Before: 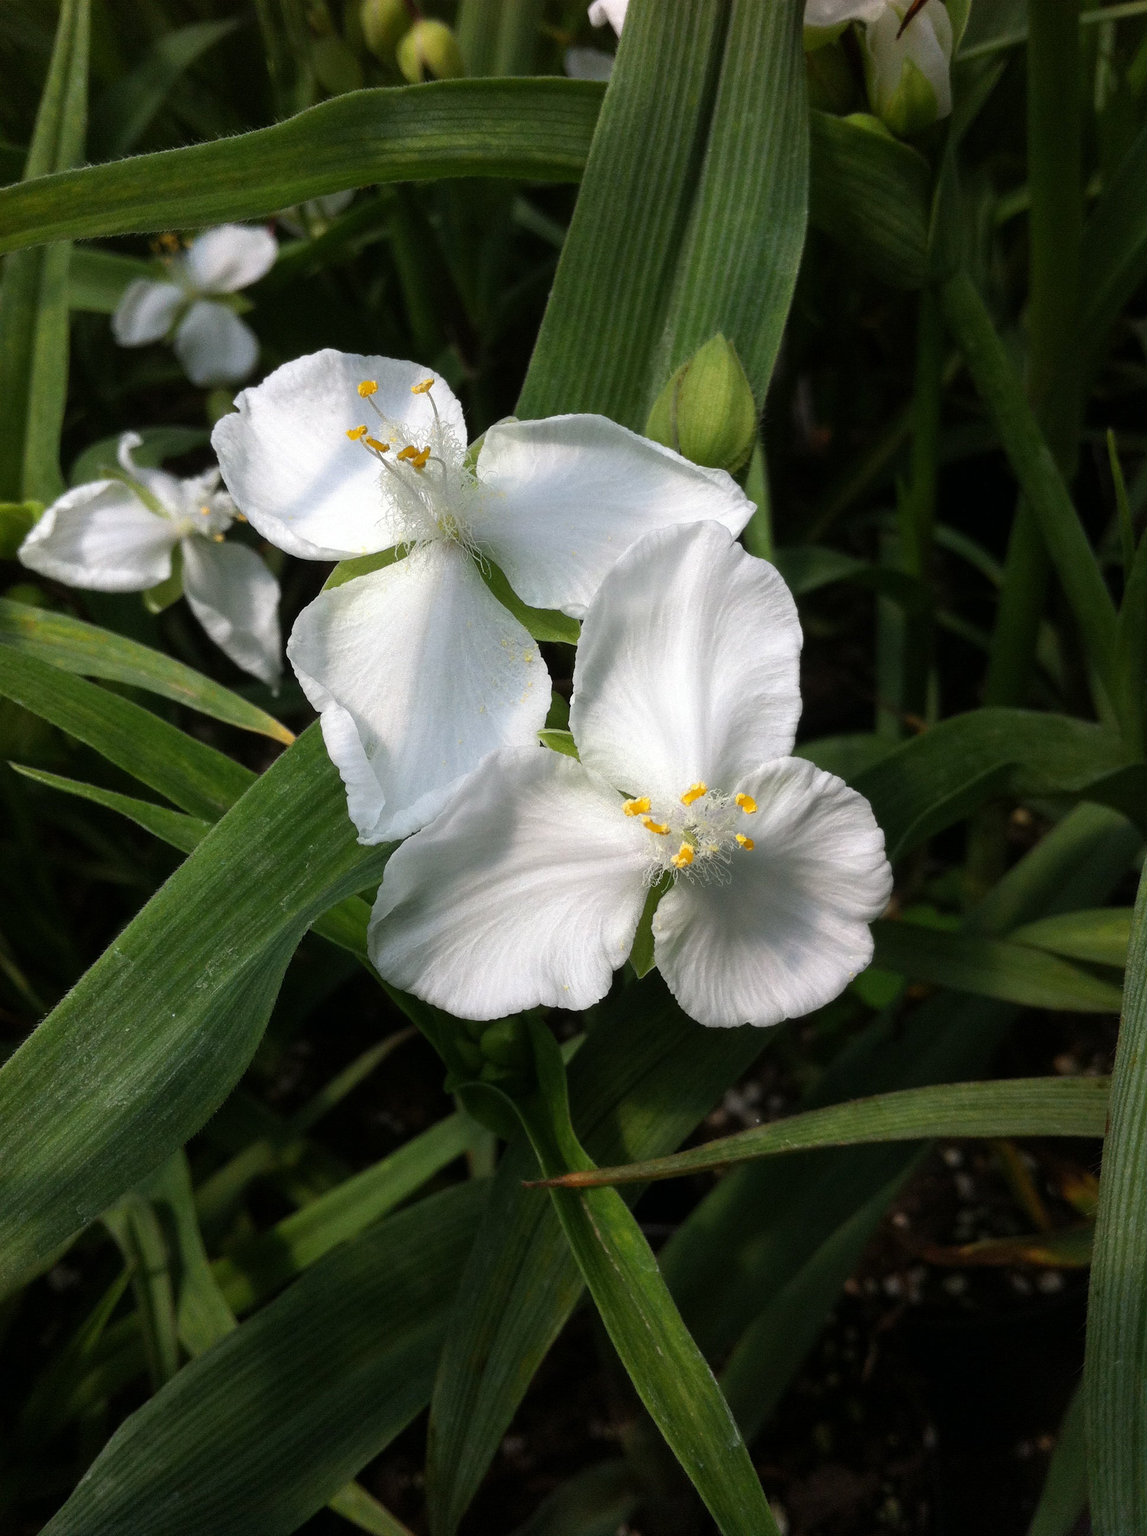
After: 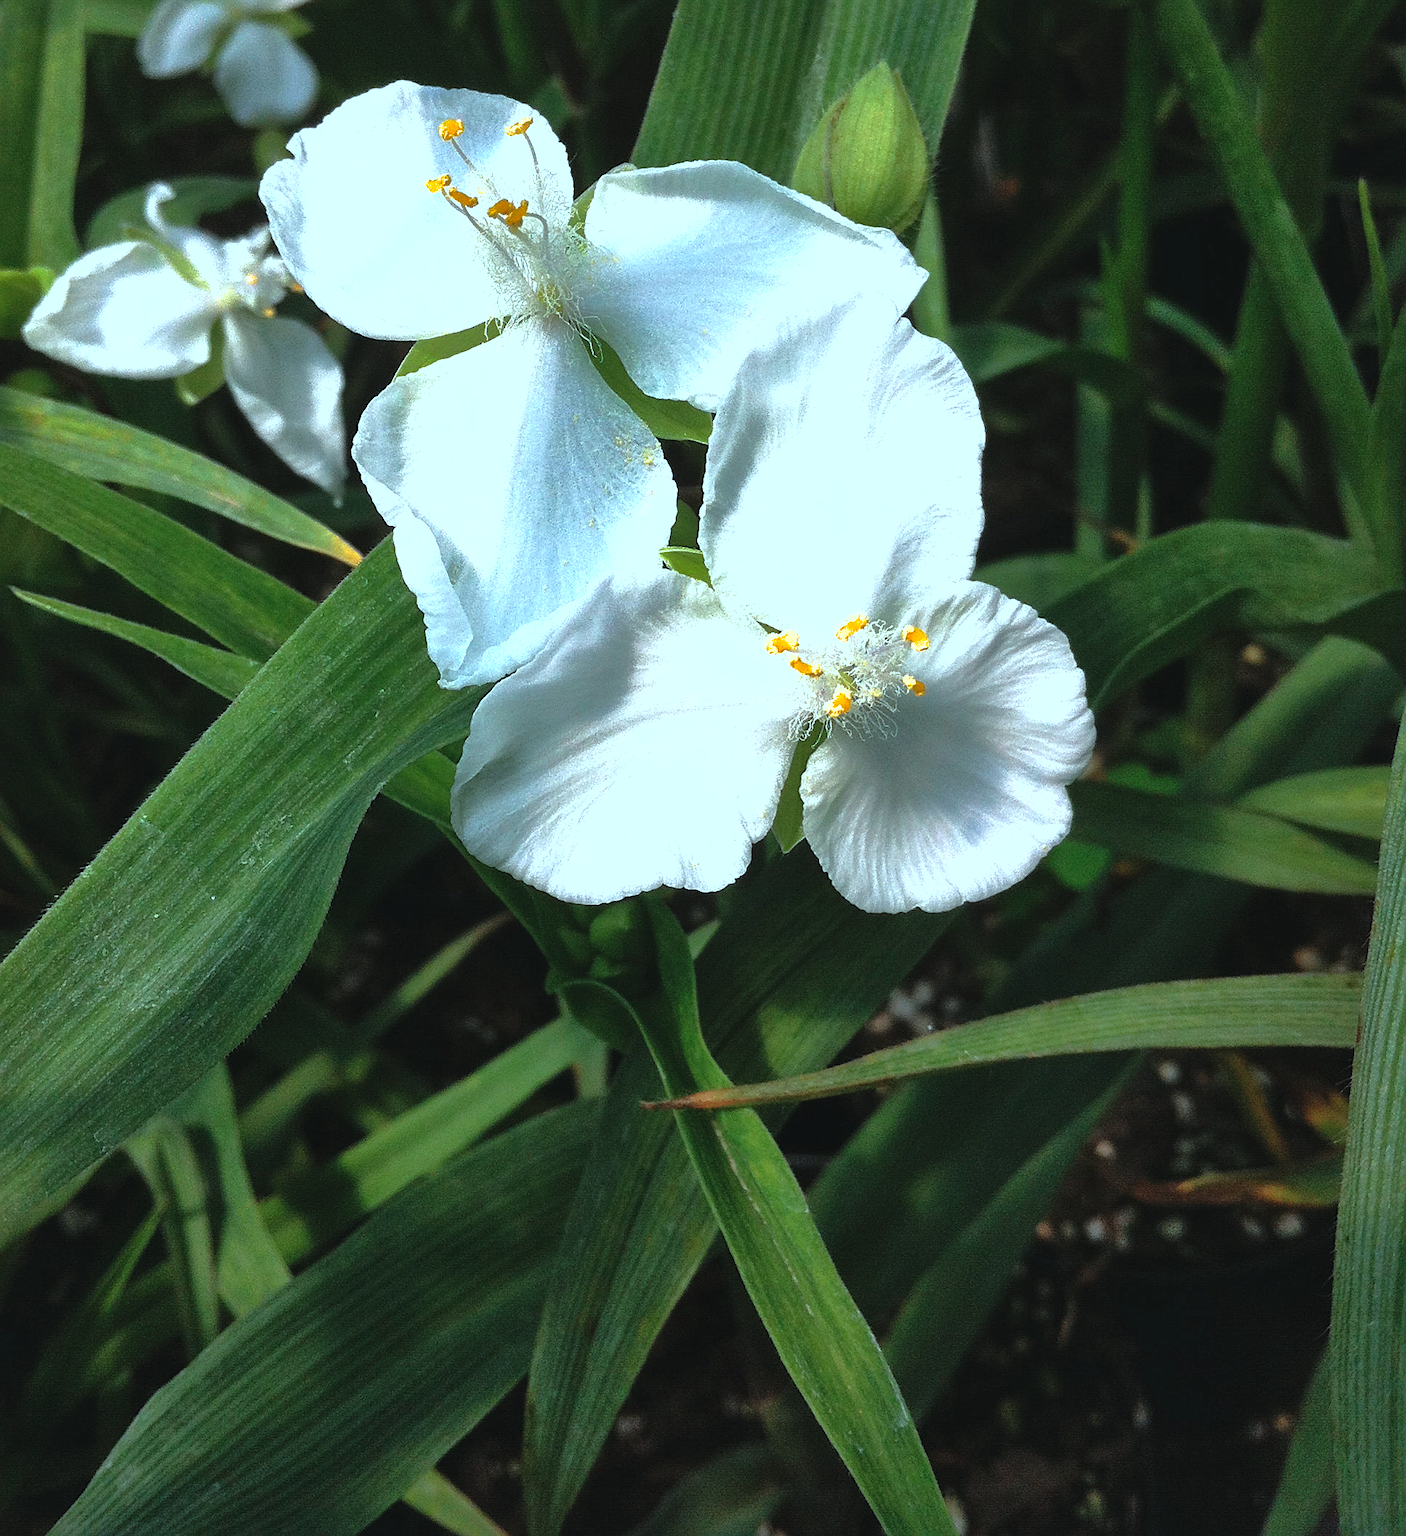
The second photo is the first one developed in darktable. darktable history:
shadows and highlights: on, module defaults
crop and rotate: top 18.442%
base curve: curves: ch0 [(0, 0) (0.595, 0.418) (1, 1)], preserve colors none
color correction: highlights a* -11.51, highlights b* -15.51
sharpen: on, module defaults
tone curve: curves: ch0 [(0, 0.025) (0.15, 0.143) (0.452, 0.486) (0.751, 0.788) (1, 0.961)]; ch1 [(0, 0) (0.43, 0.408) (0.476, 0.469) (0.497, 0.494) (0.546, 0.571) (0.566, 0.607) (0.62, 0.657) (1, 1)]; ch2 [(0, 0) (0.386, 0.397) (0.505, 0.498) (0.547, 0.546) (0.579, 0.58) (1, 1)], preserve colors none
exposure: black level correction 0, exposure 1 EV, compensate highlight preservation false
